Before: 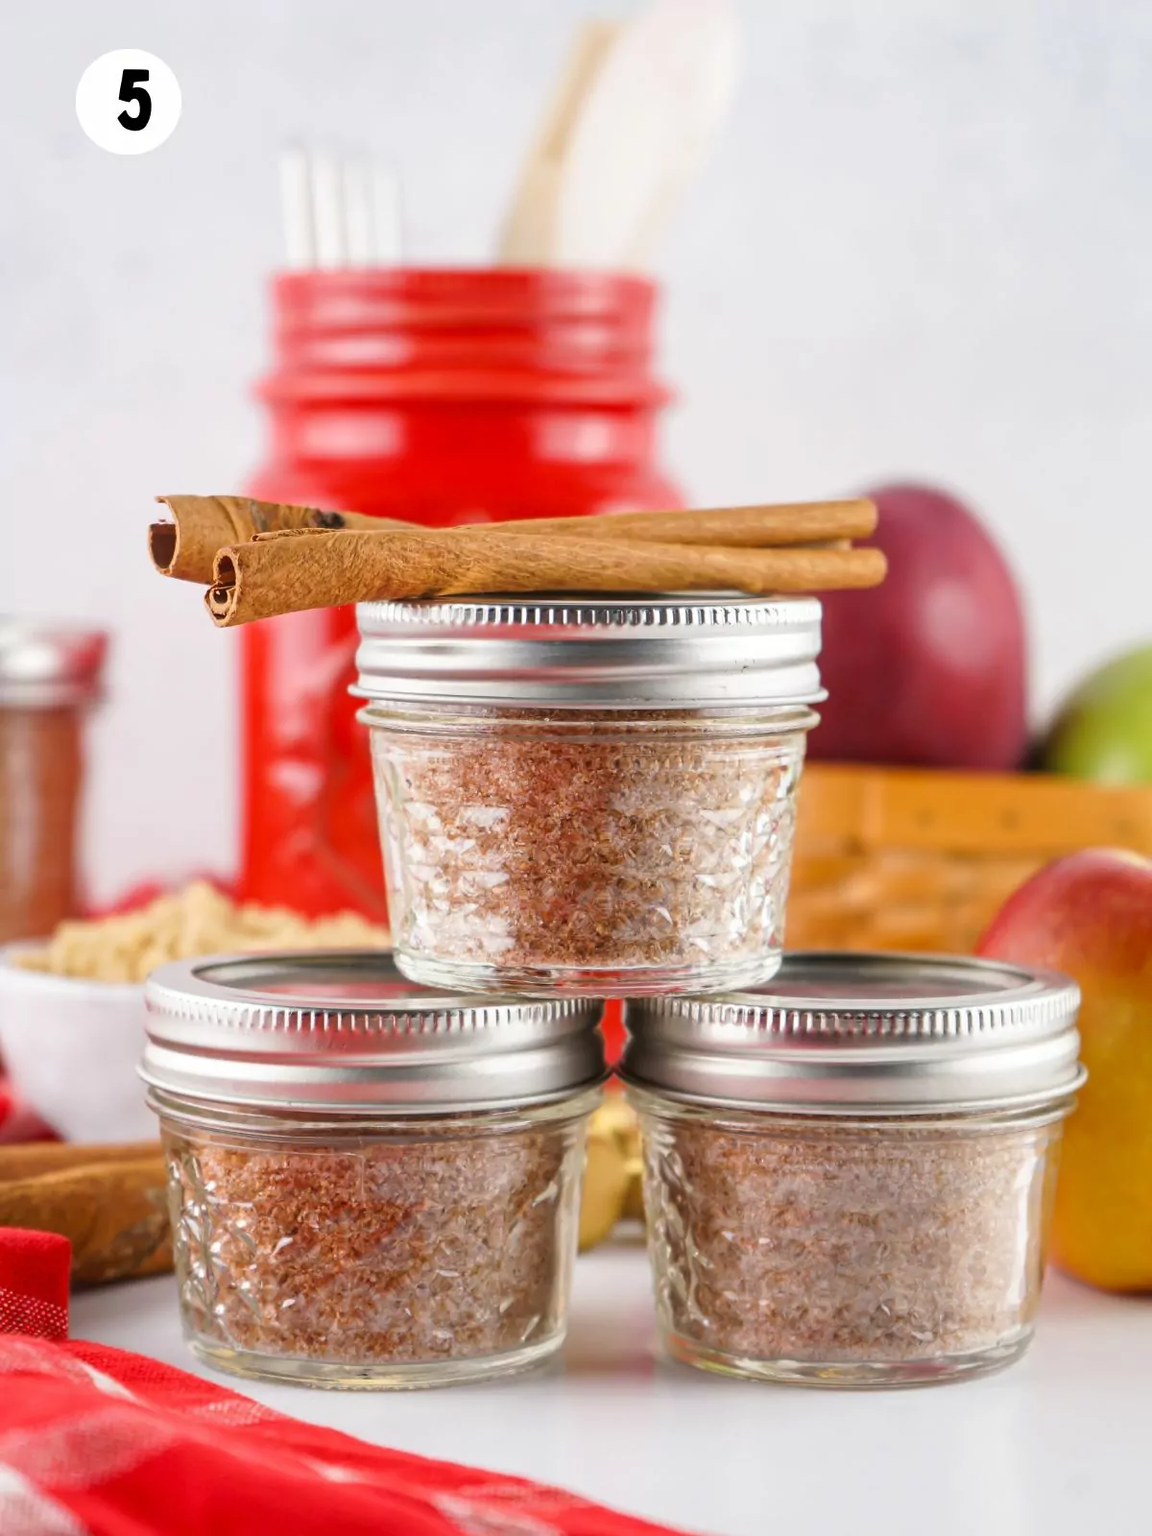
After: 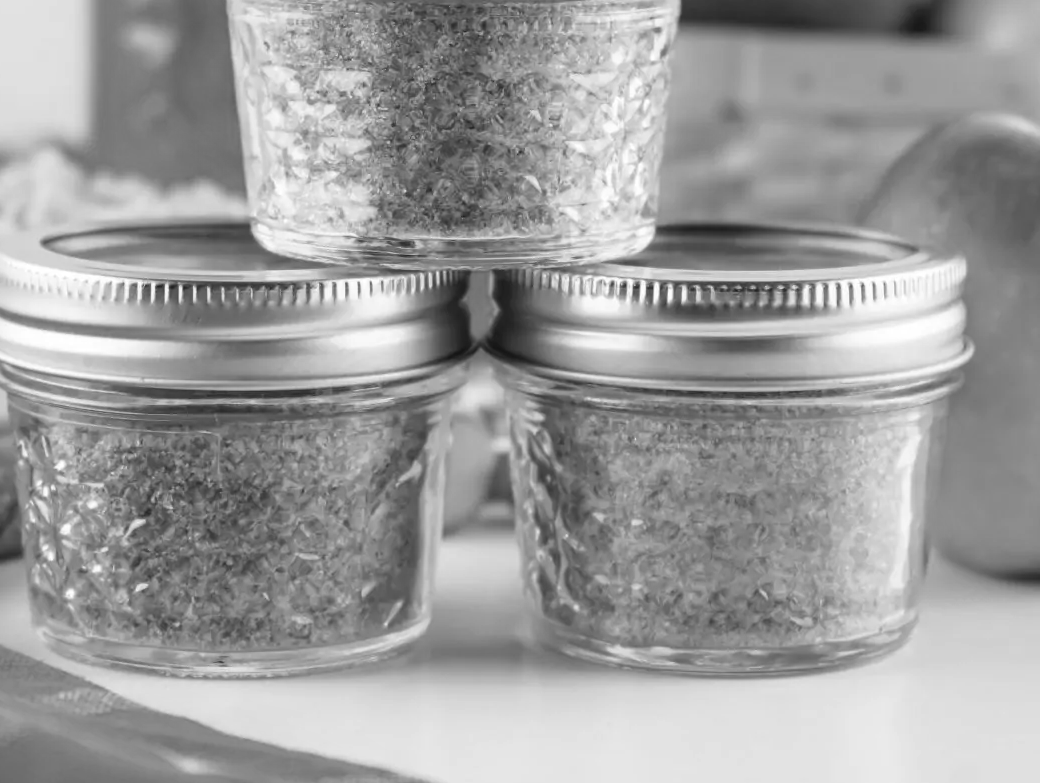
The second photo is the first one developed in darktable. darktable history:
monochrome: a 2.21, b -1.33, size 2.2
crop and rotate: left 13.306%, top 48.129%, bottom 2.928%
